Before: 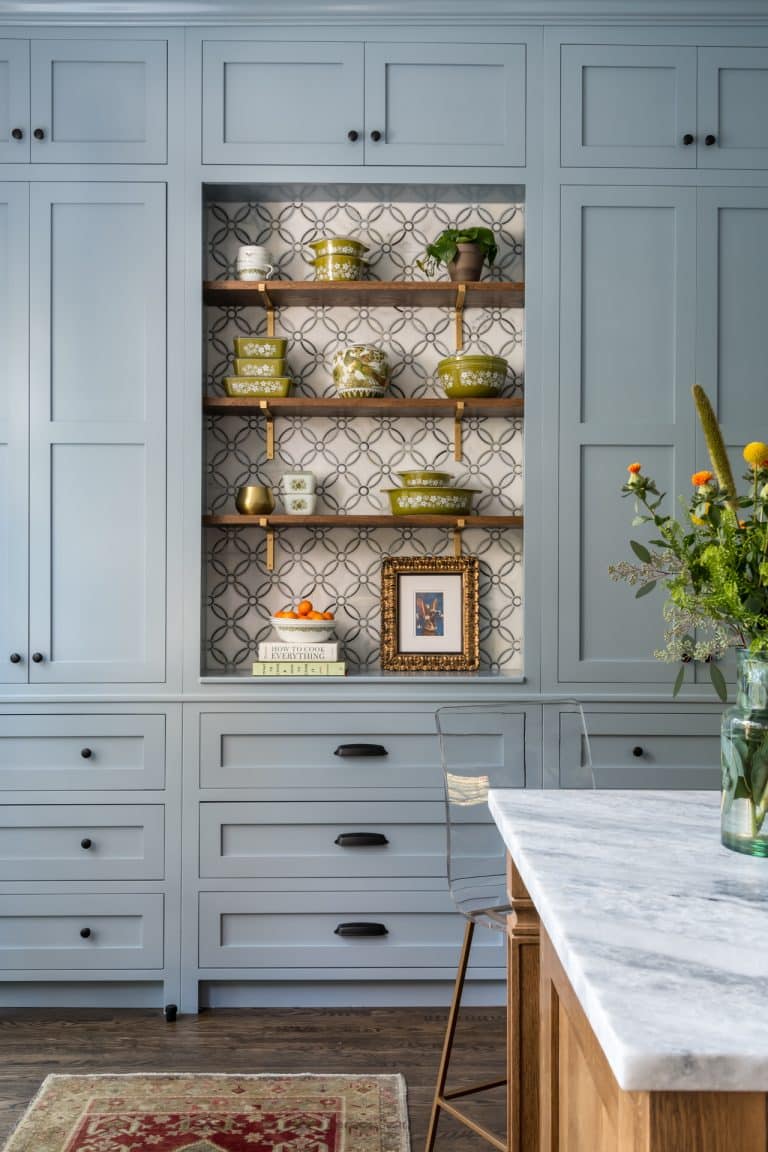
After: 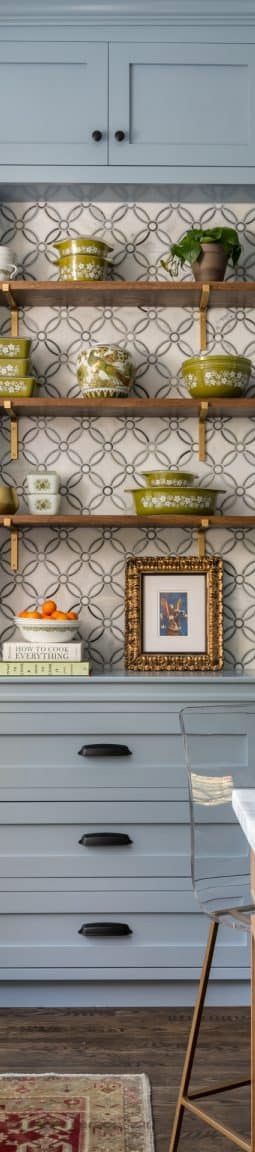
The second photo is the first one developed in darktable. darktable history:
crop: left 33.36%, right 33.36%
tone equalizer: -8 EV -1.84 EV, -7 EV -1.16 EV, -6 EV -1.62 EV, smoothing diameter 25%, edges refinement/feathering 10, preserve details guided filter
